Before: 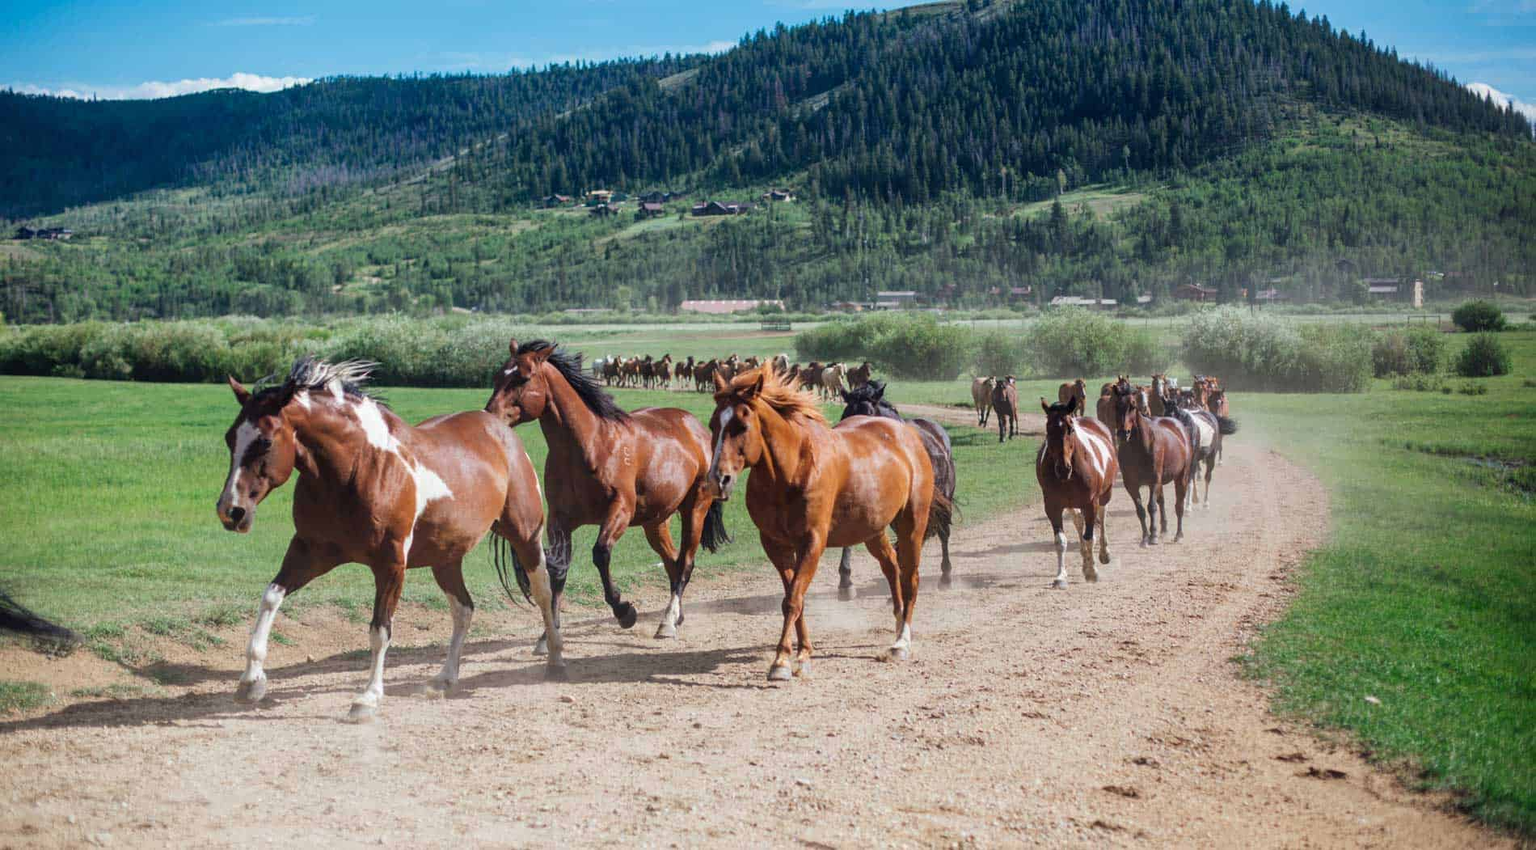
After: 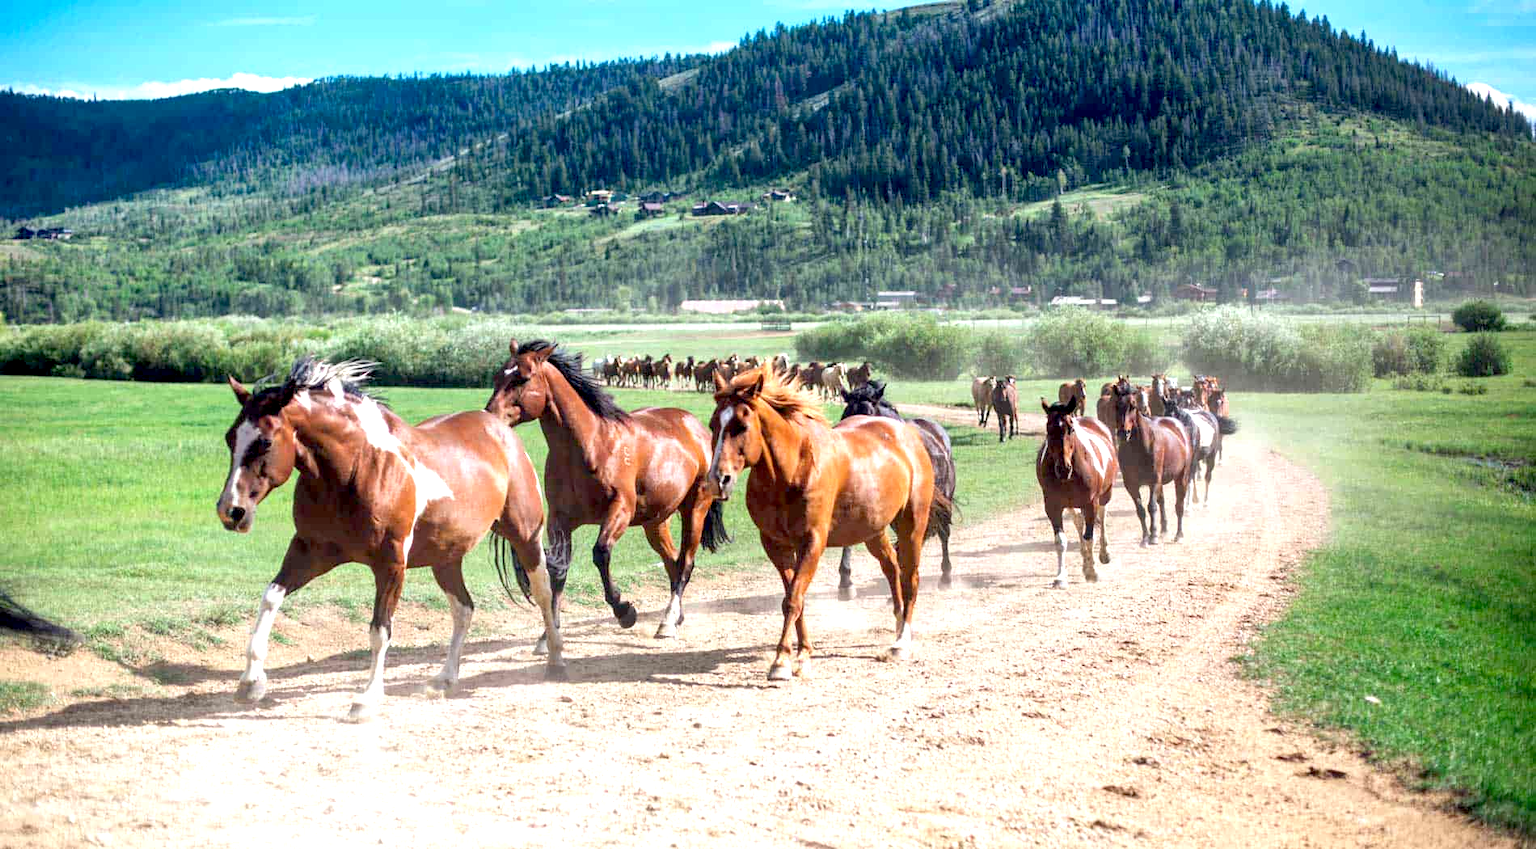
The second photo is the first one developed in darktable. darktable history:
exposure: black level correction 0.008, exposure 0.987 EV, compensate exposure bias true, compensate highlight preservation false
